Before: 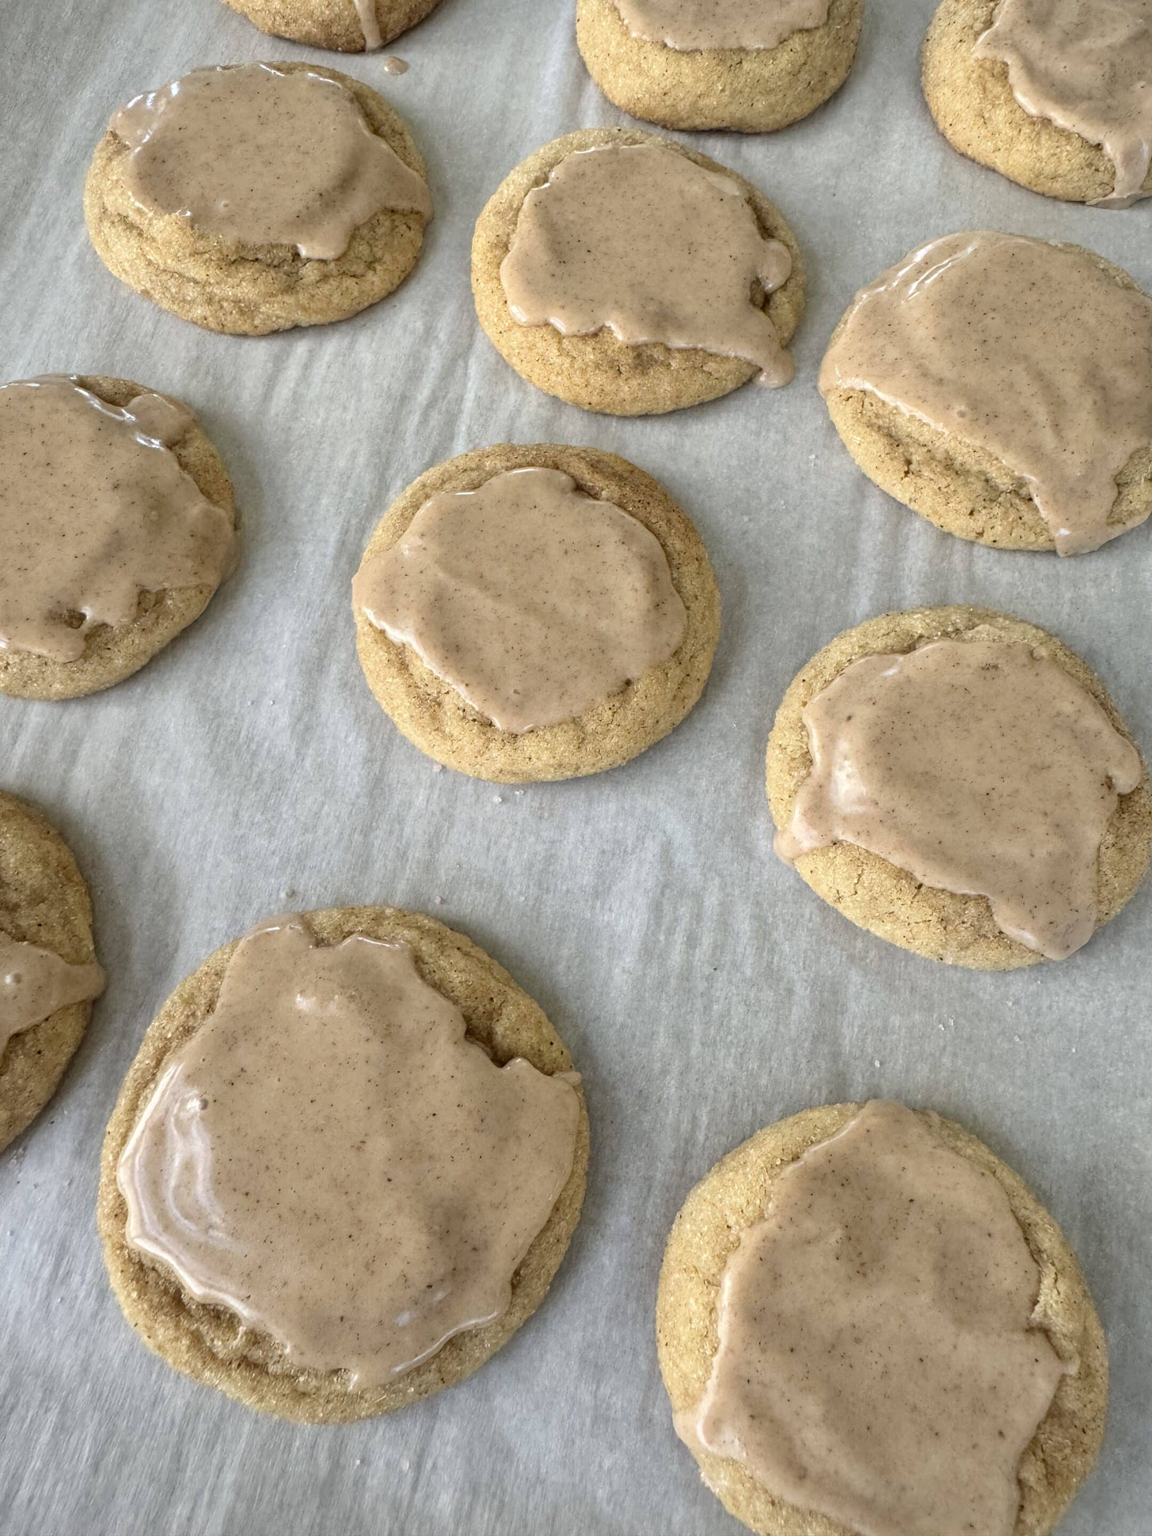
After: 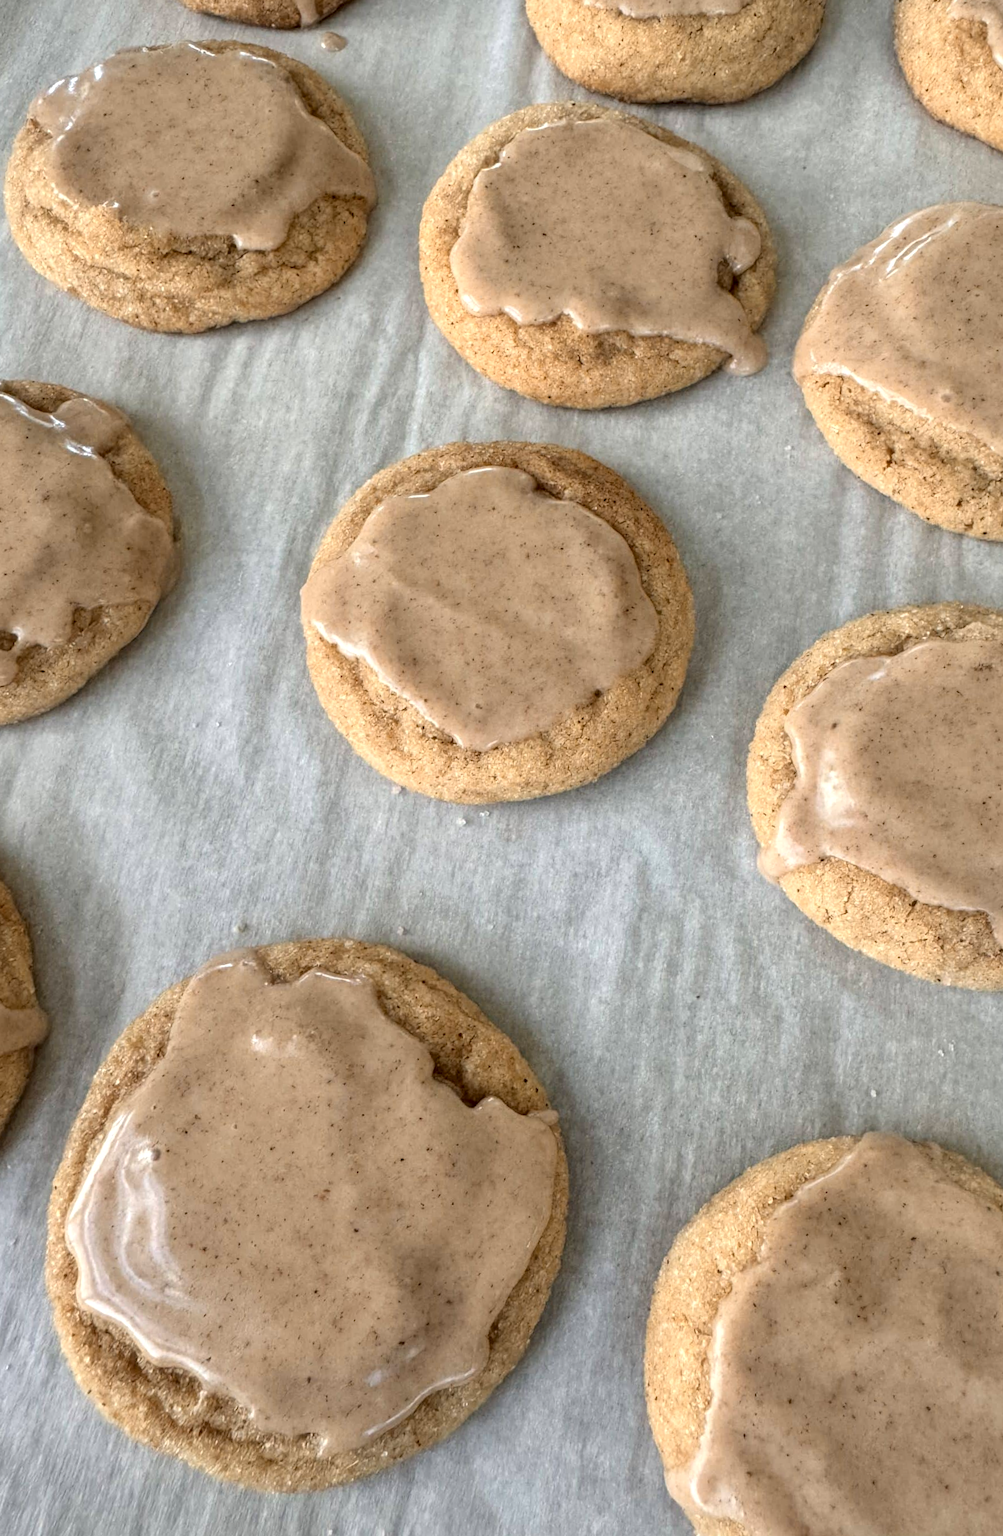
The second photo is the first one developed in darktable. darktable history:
crop and rotate: angle 1.42°, left 4.324%, top 0.501%, right 11.287%, bottom 2.681%
color zones: curves: ch2 [(0, 0.5) (0.143, 0.5) (0.286, 0.416) (0.429, 0.5) (0.571, 0.5) (0.714, 0.5) (0.857, 0.5) (1, 0.5)]
local contrast: on, module defaults
